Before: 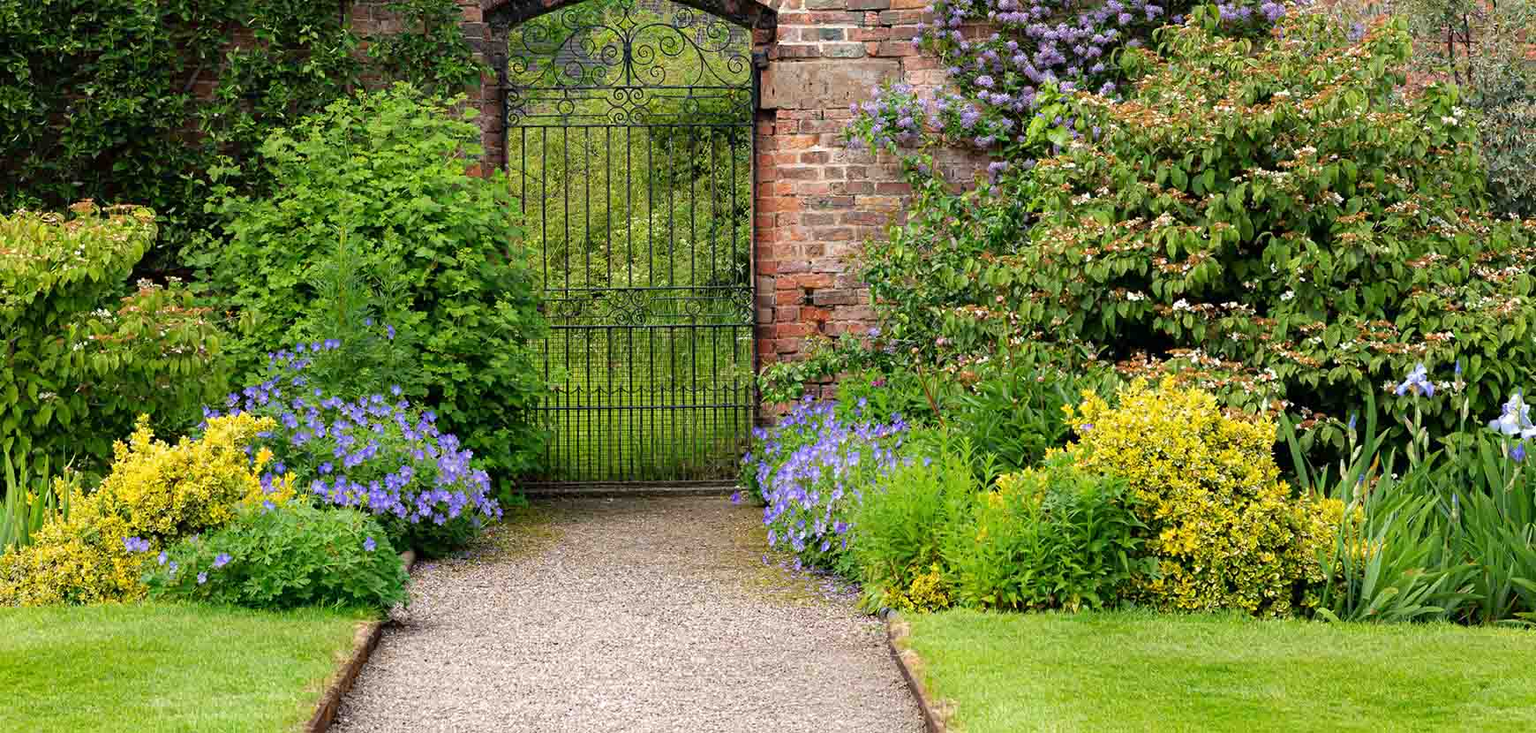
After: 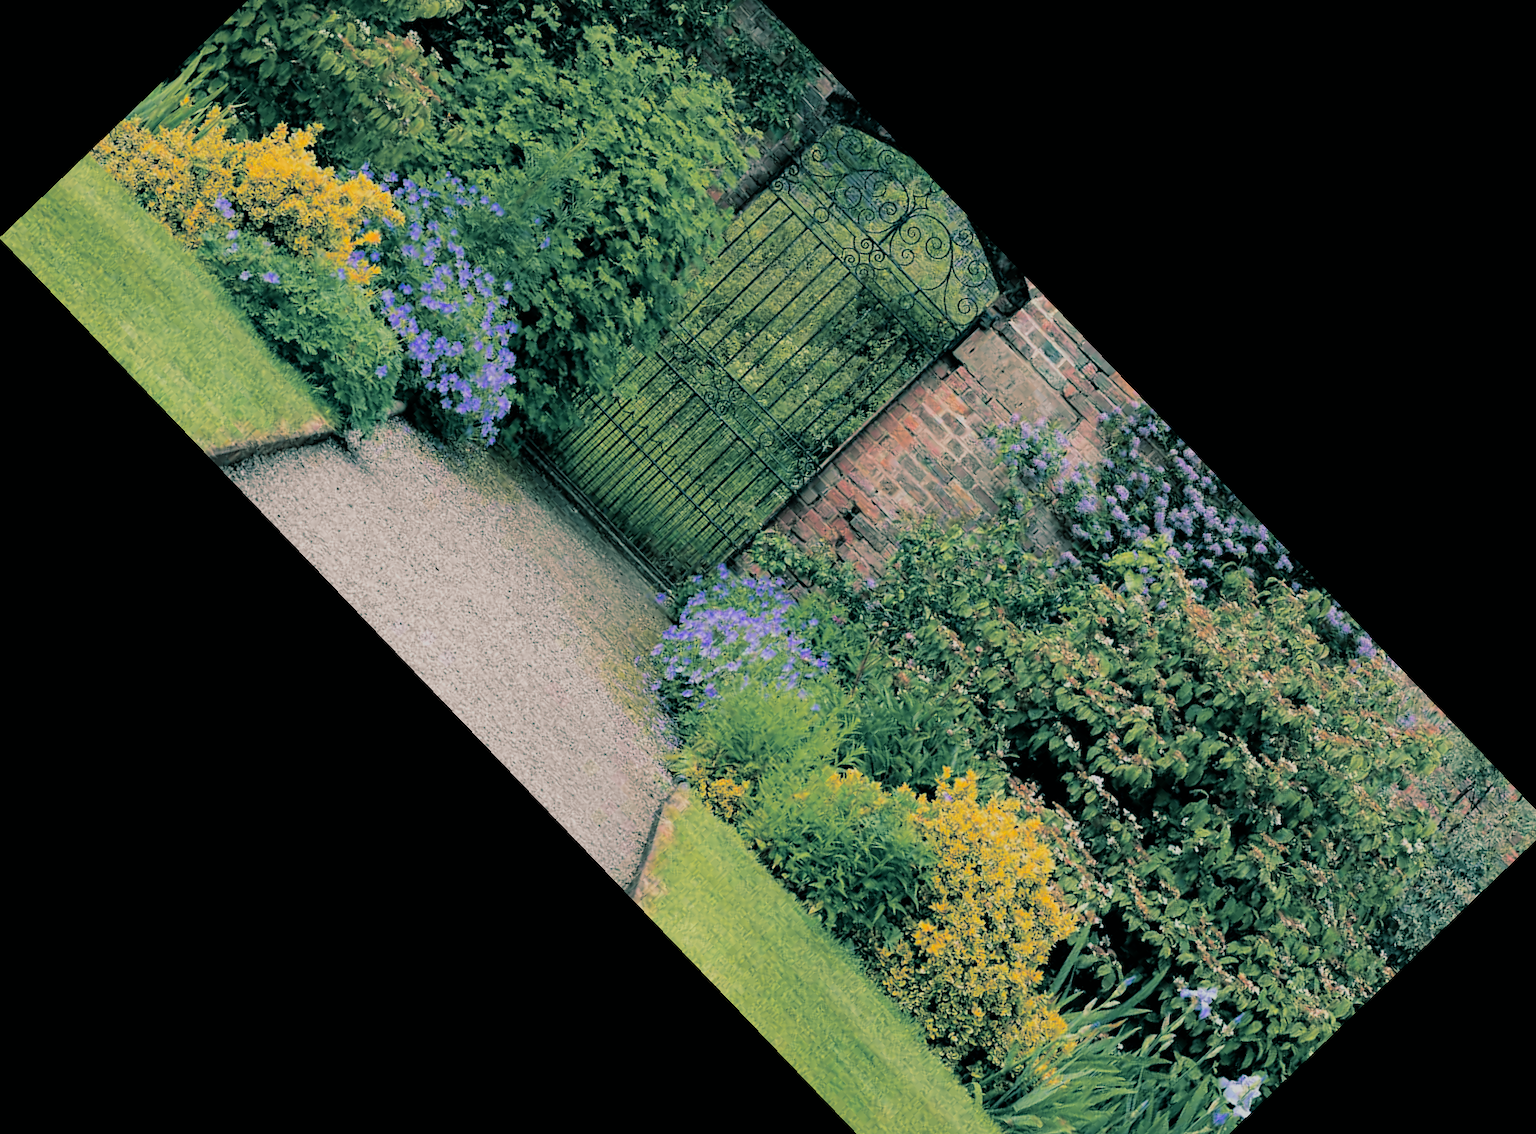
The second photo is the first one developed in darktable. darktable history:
color zones: curves: ch1 [(0.309, 0.524) (0.41, 0.329) (0.508, 0.509)]; ch2 [(0.25, 0.457) (0.75, 0.5)]
split-toning: shadows › hue 183.6°, shadows › saturation 0.52, highlights › hue 0°, highlights › saturation 0
filmic rgb: black relative exposure -7.32 EV, white relative exposure 5.09 EV, hardness 3.2
crop and rotate: angle -46.26°, top 16.234%, right 0.912%, bottom 11.704%
